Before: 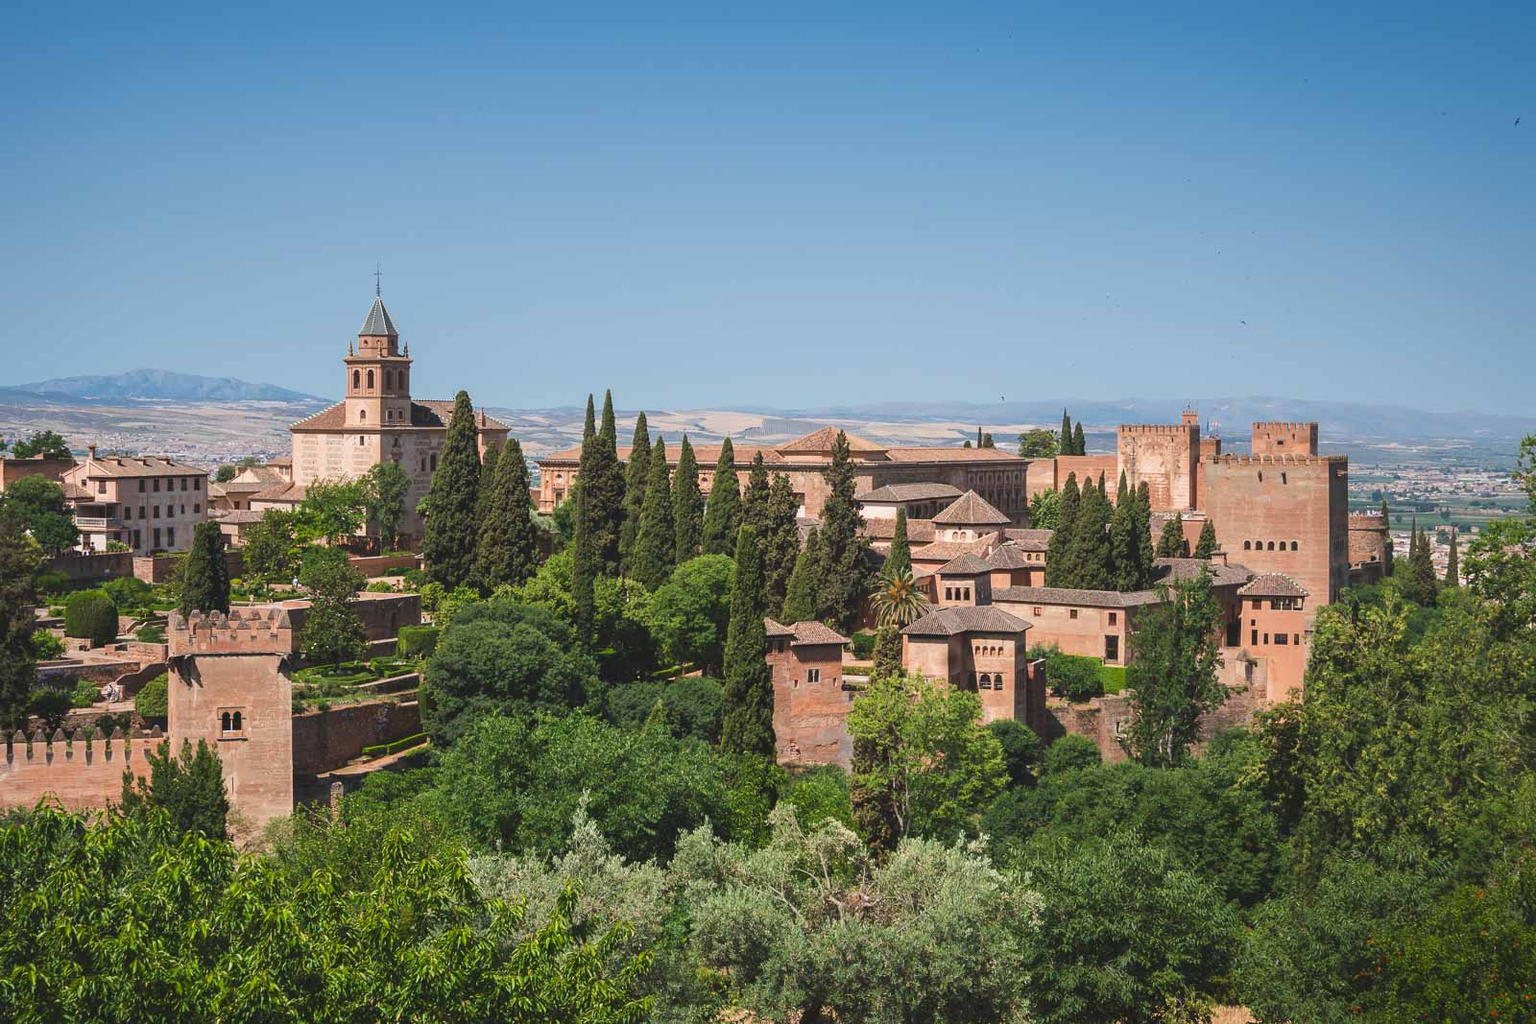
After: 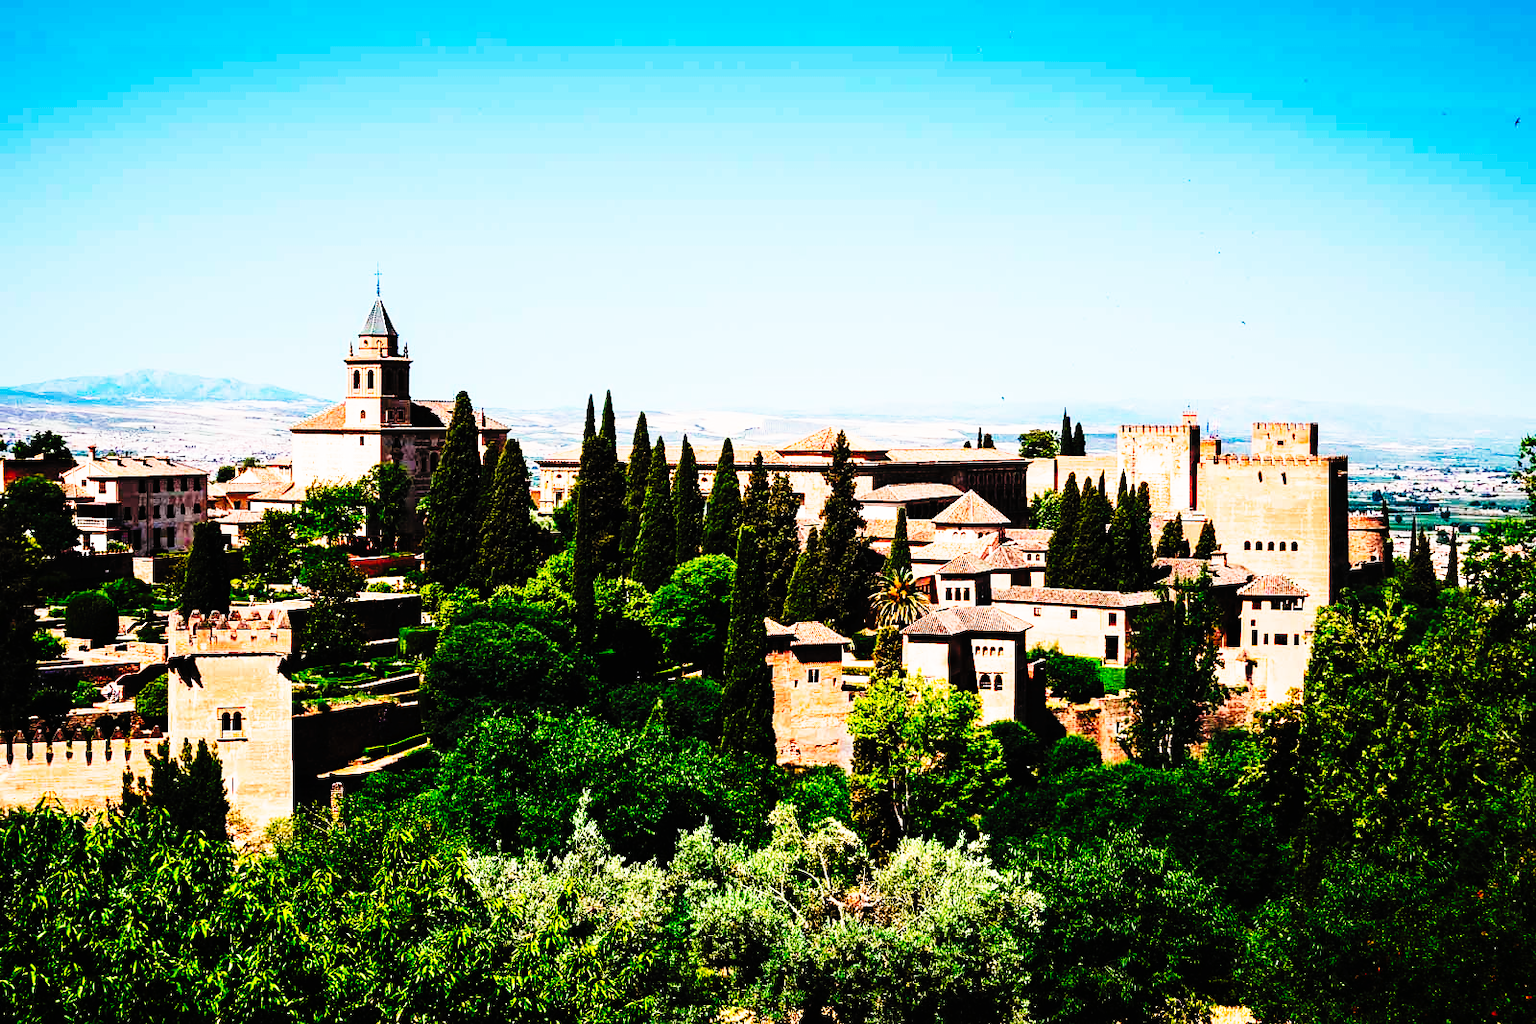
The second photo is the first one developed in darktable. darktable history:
filmic rgb: black relative exposure -3.75 EV, white relative exposure 2.4 EV, dynamic range scaling -50%, hardness 3.42, latitude 30%, contrast 1.8
tone curve: curves: ch0 [(0, 0) (0.003, 0.01) (0.011, 0.012) (0.025, 0.012) (0.044, 0.017) (0.069, 0.021) (0.1, 0.025) (0.136, 0.03) (0.177, 0.037) (0.224, 0.052) (0.277, 0.092) (0.335, 0.16) (0.399, 0.3) (0.468, 0.463) (0.543, 0.639) (0.623, 0.796) (0.709, 0.904) (0.801, 0.962) (0.898, 0.988) (1, 1)], preserve colors none
color balance: output saturation 120%
tone equalizer: on, module defaults
